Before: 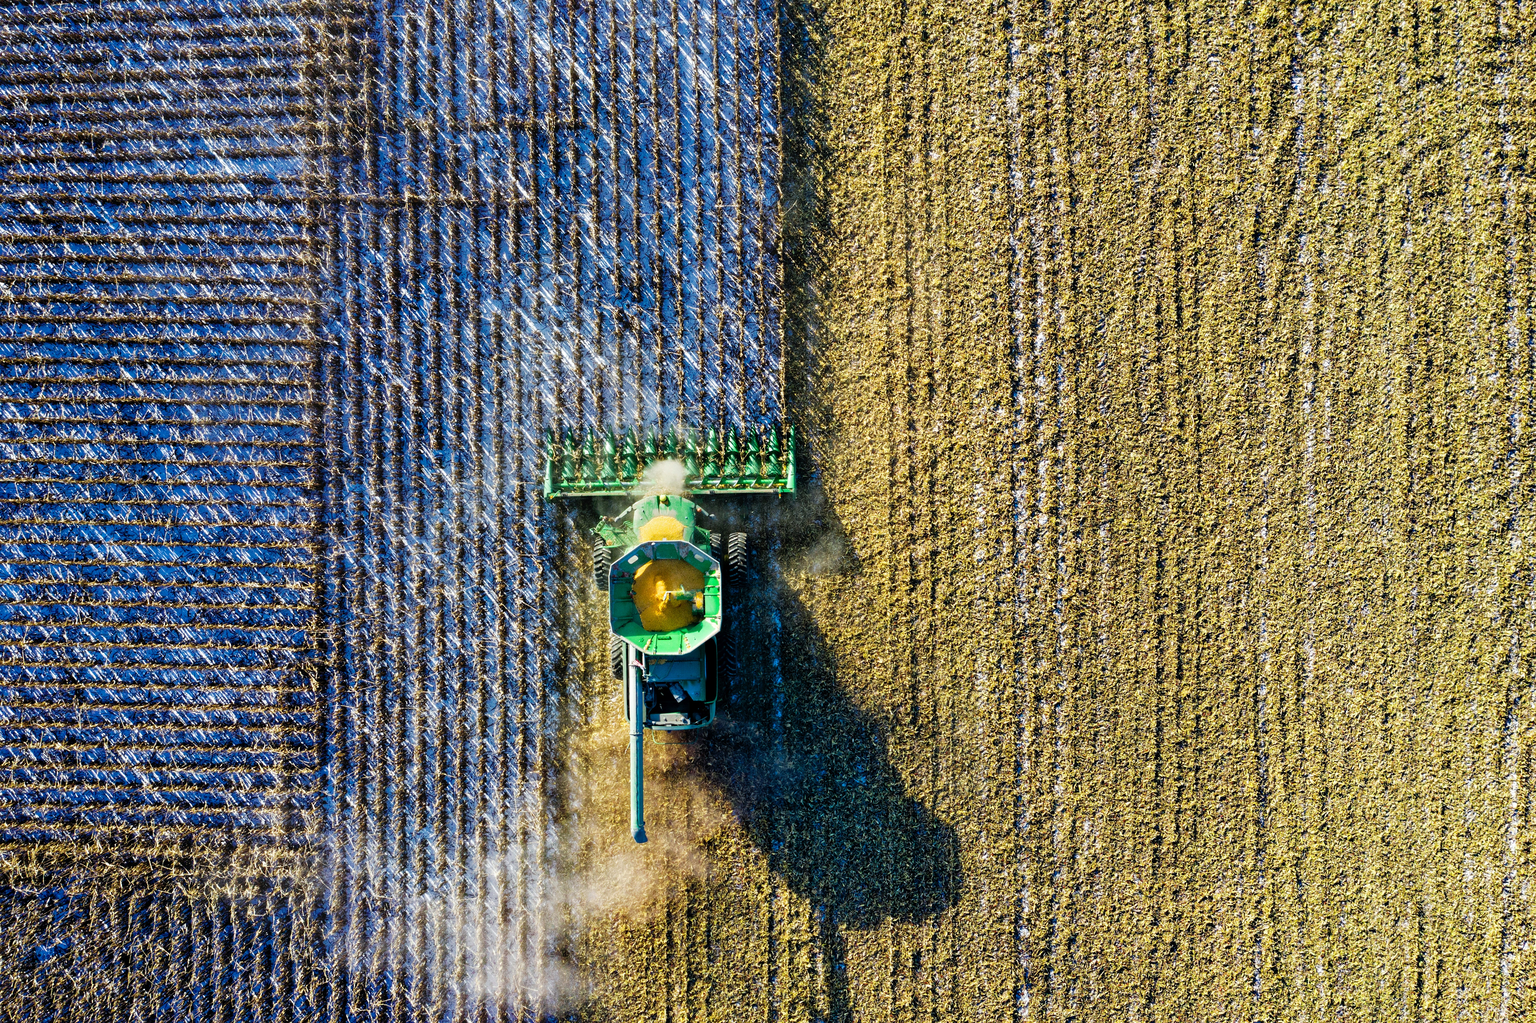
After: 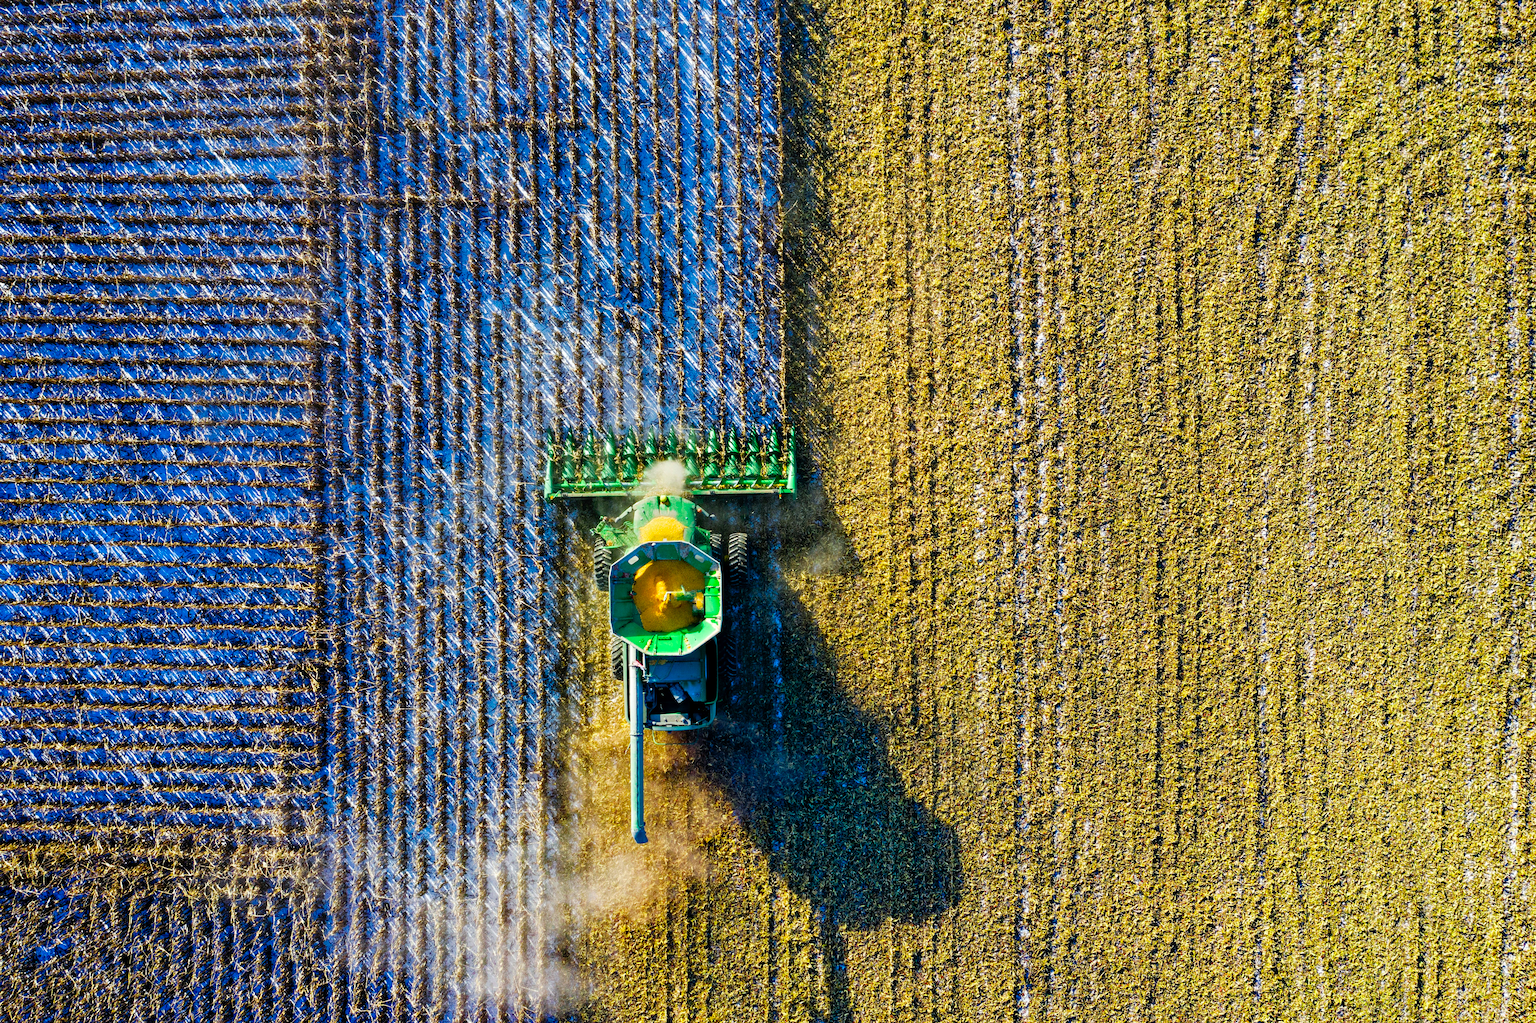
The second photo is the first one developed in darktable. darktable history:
contrast brightness saturation: brightness -0.016, saturation 0.369
